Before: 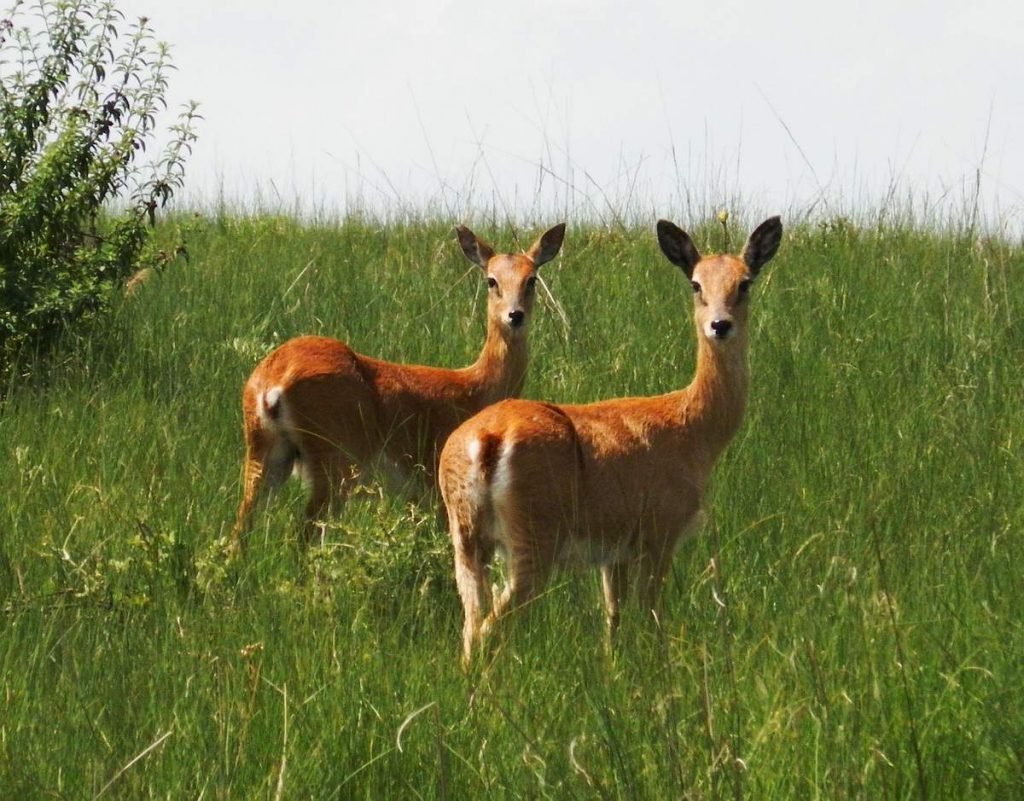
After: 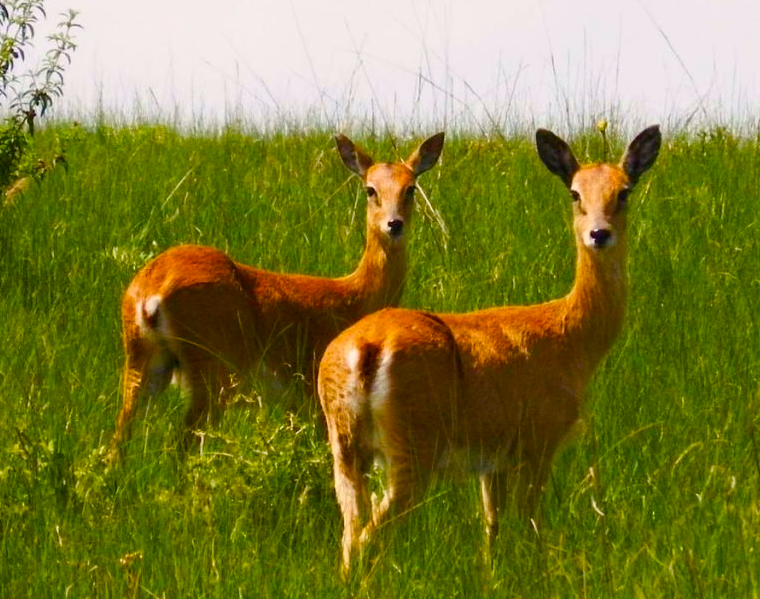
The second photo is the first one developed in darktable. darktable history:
color balance rgb: shadows lift › chroma 3.162%, shadows lift › hue 279.75°, highlights gain › chroma 0.938%, highlights gain › hue 25.22°, perceptual saturation grading › global saturation 25.643%, perceptual saturation grading › highlights -27.795%, perceptual saturation grading › shadows 33.626%, global vibrance 50.472%
crop and rotate: left 11.875%, top 11.482%, right 13.881%, bottom 13.652%
